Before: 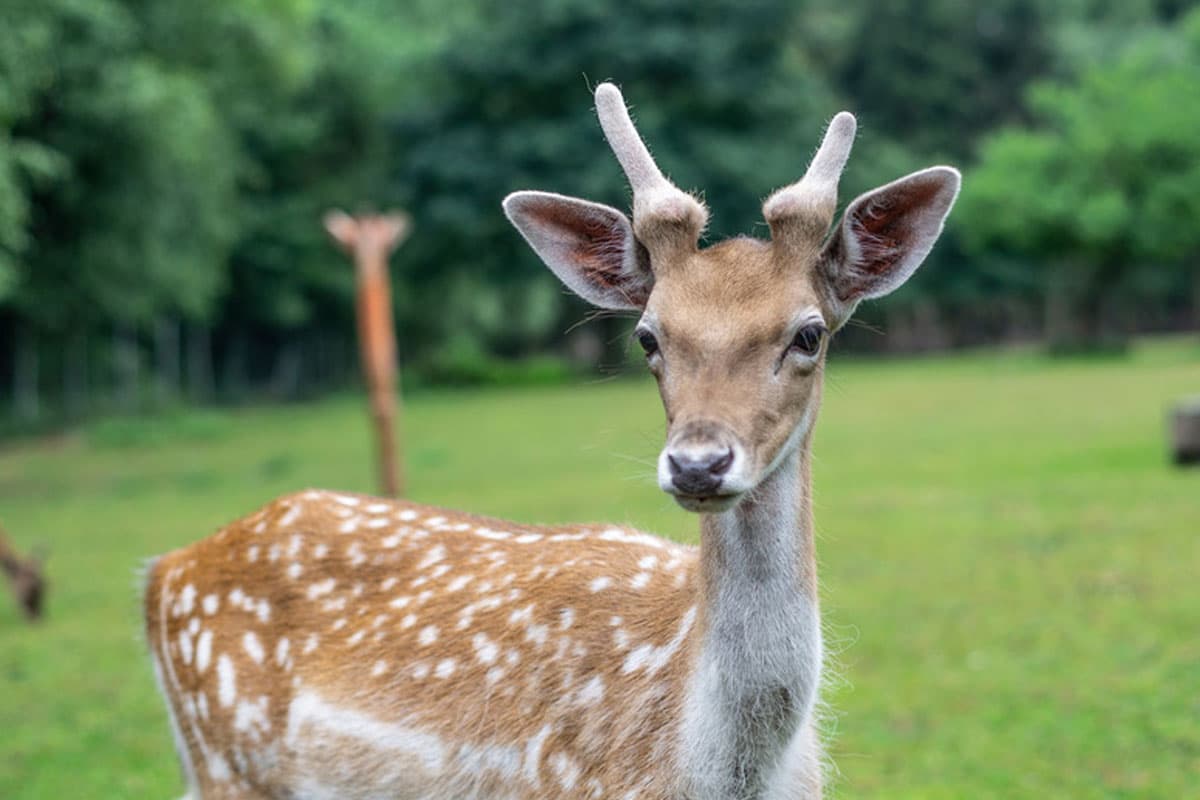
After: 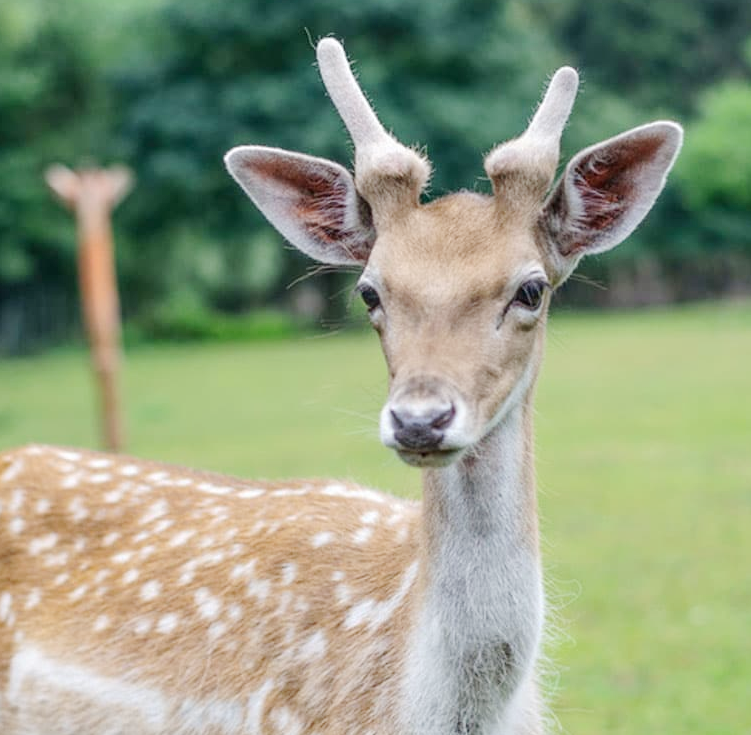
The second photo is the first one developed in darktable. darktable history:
base curve: curves: ch0 [(0, 0) (0.158, 0.273) (0.879, 0.895) (1, 1)], preserve colors none
crop and rotate: left 23.177%, top 5.647%, right 14.198%, bottom 2.355%
